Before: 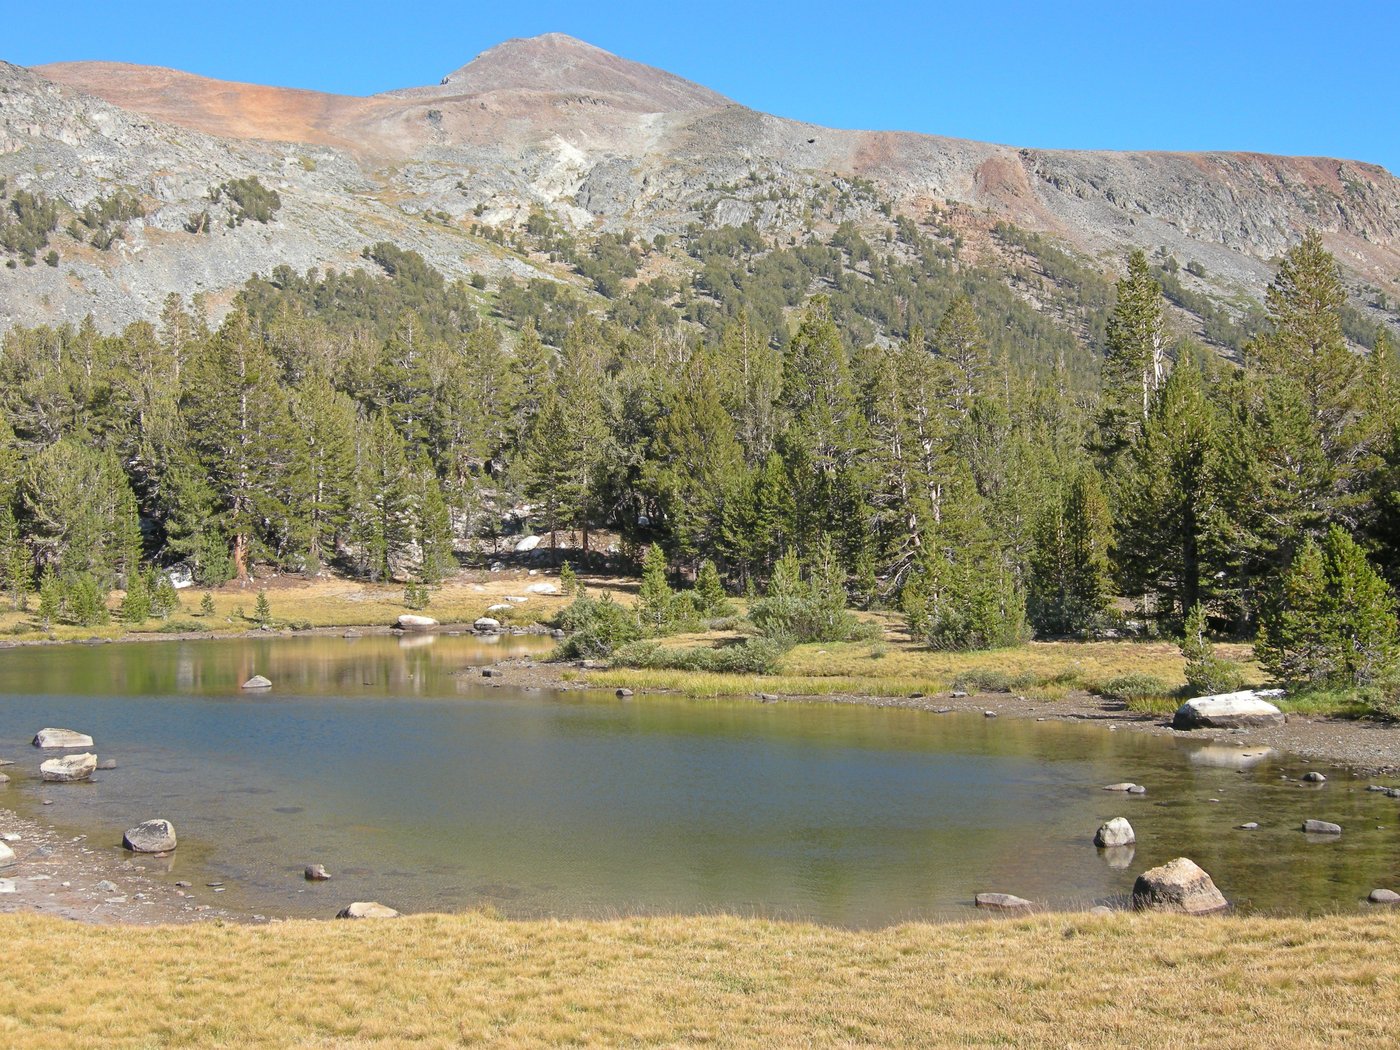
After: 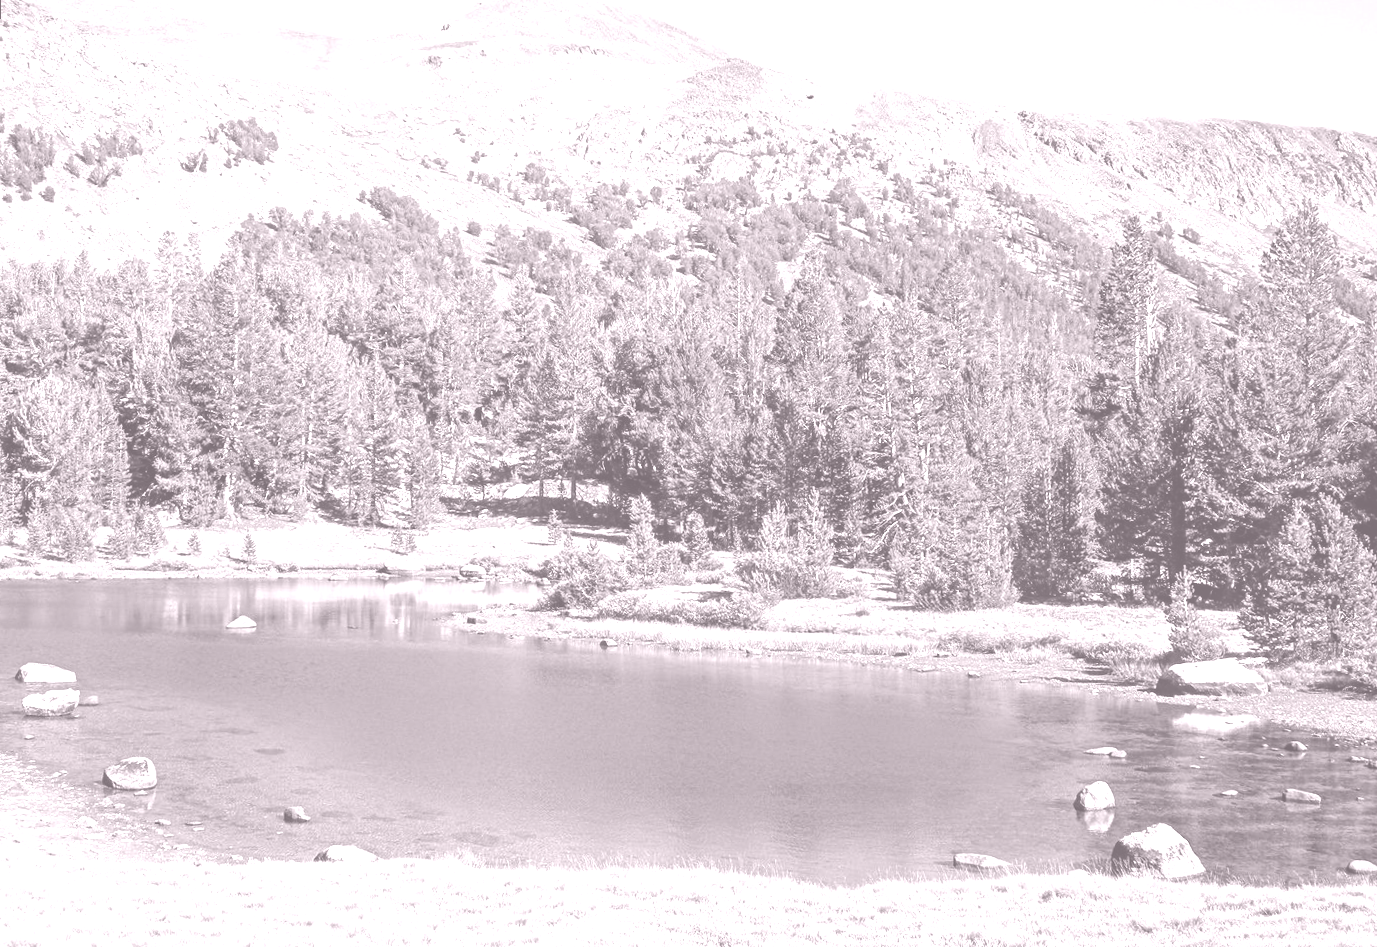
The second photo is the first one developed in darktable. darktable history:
rotate and perspective: rotation 1.57°, crop left 0.018, crop right 0.982, crop top 0.039, crop bottom 0.961
color balance: lift [0.998, 0.998, 1.001, 1.002], gamma [0.995, 1.025, 0.992, 0.975], gain [0.995, 1.02, 0.997, 0.98]
colorize: hue 25.2°, saturation 83%, source mix 82%, lightness 79%, version 1
crop and rotate: top 2.479%, bottom 3.018%
local contrast: on, module defaults
color correction: highlights a* 0.816, highlights b* 2.78, saturation 1.1
contrast brightness saturation: contrast 0.13, brightness -0.24, saturation 0.14
